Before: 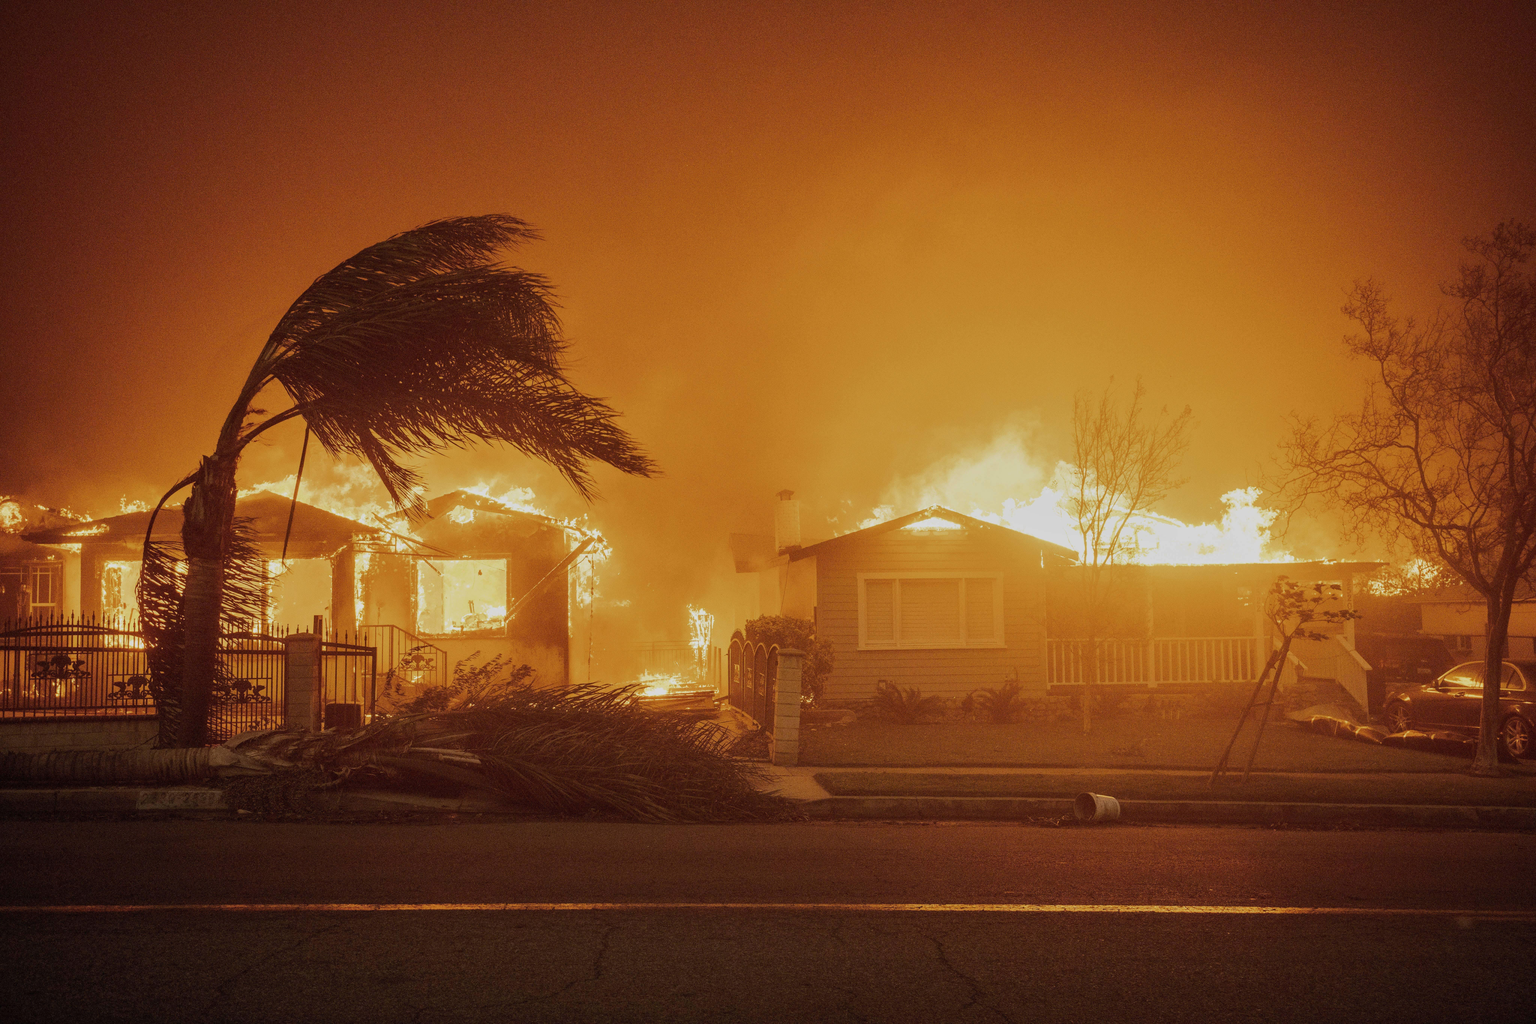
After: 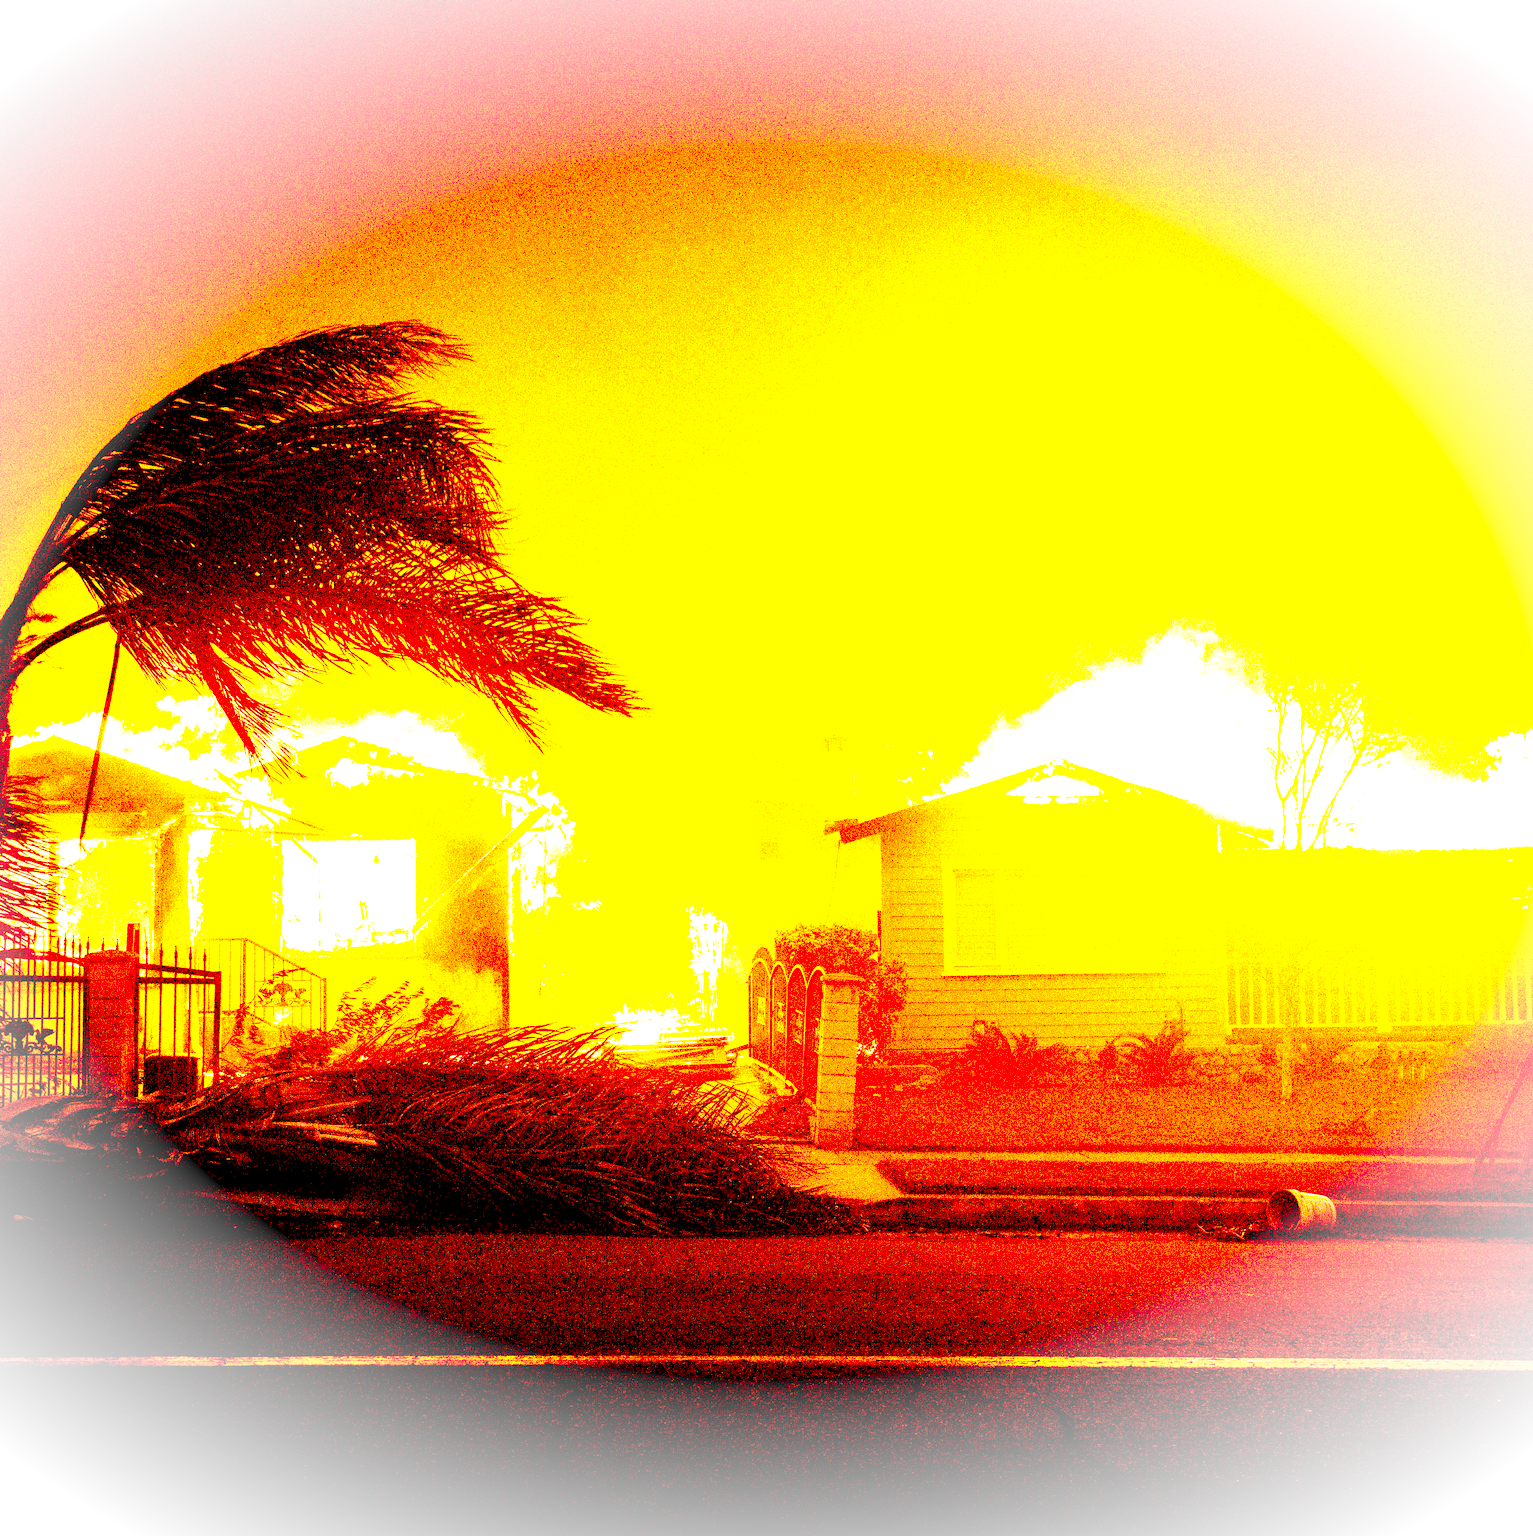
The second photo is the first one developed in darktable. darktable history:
exposure: black level correction 0.098, exposure 3.093 EV, compensate exposure bias true, compensate highlight preservation false
base curve: curves: ch0 [(0, 0) (0.026, 0.03) (0.109, 0.232) (0.351, 0.748) (0.669, 0.968) (1, 1)], preserve colors none
crop and rotate: left 14.94%, right 18.488%
vignetting: fall-off start 97.24%, brightness 0.998, saturation -0.491, width/height ratio 1.182, unbound false
